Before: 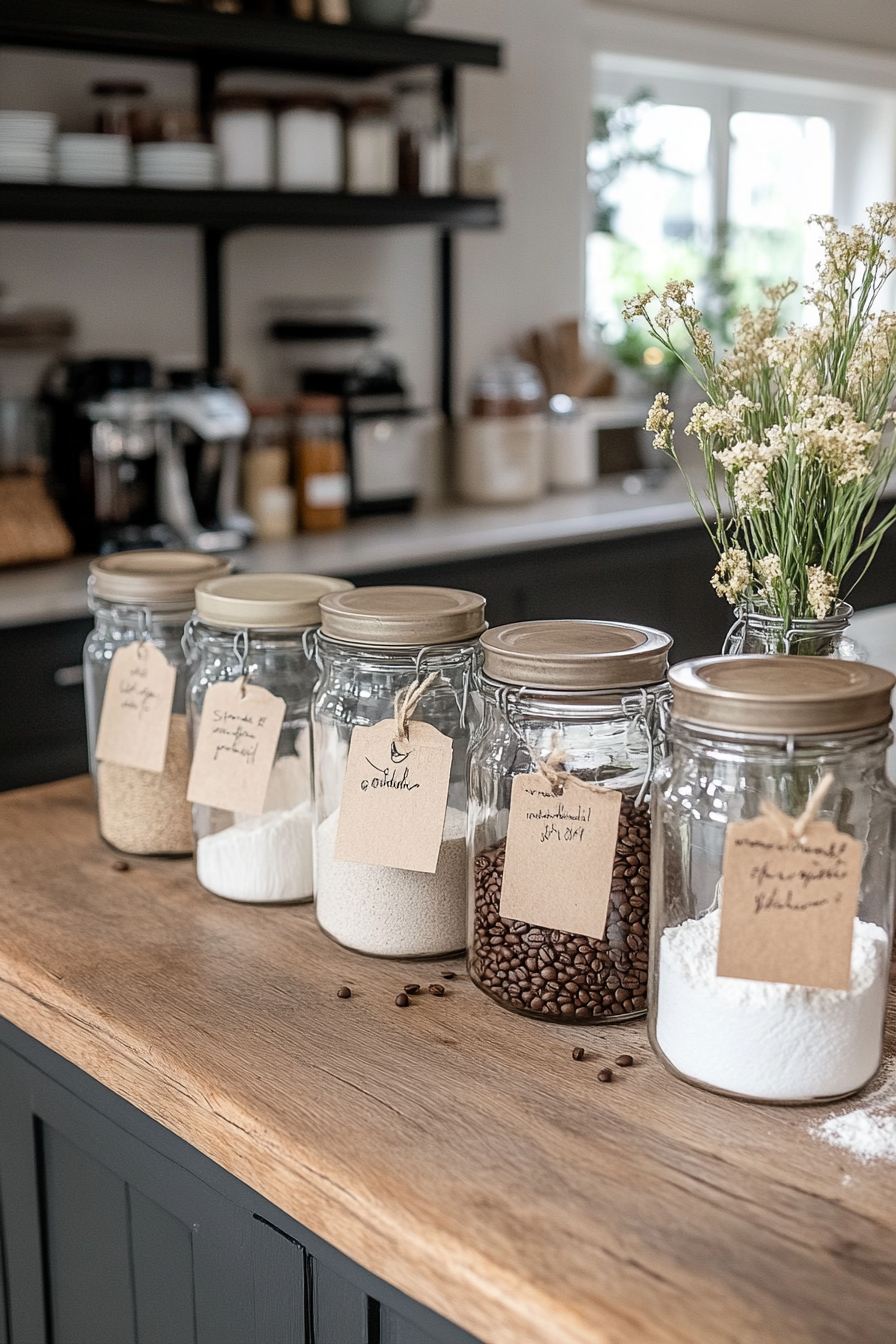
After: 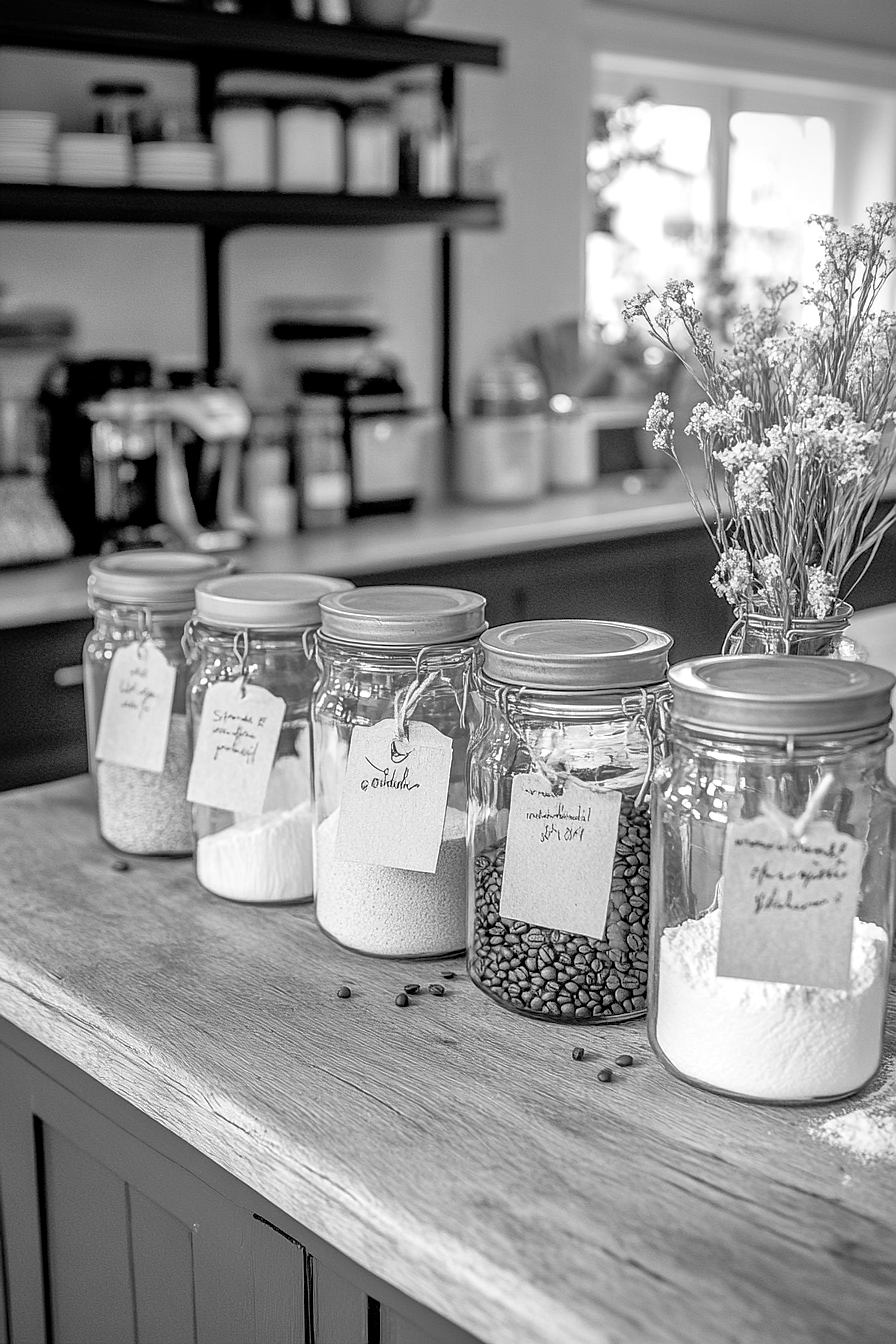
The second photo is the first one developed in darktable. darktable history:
color zones: curves: ch0 [(0.004, 0.588) (0.116, 0.636) (0.259, 0.476) (0.423, 0.464) (0.75, 0.5)]; ch1 [(0, 0) (0.143, 0) (0.286, 0) (0.429, 0) (0.571, 0) (0.714, 0) (0.857, 0)]
local contrast: on, module defaults
sharpen: radius 1.023, threshold 0.941
tone equalizer: -7 EV 0.163 EV, -6 EV 0.566 EV, -5 EV 1.16 EV, -4 EV 1.33 EV, -3 EV 1.18 EV, -2 EV 0.6 EV, -1 EV 0.145 EV
vignetting: on, module defaults
